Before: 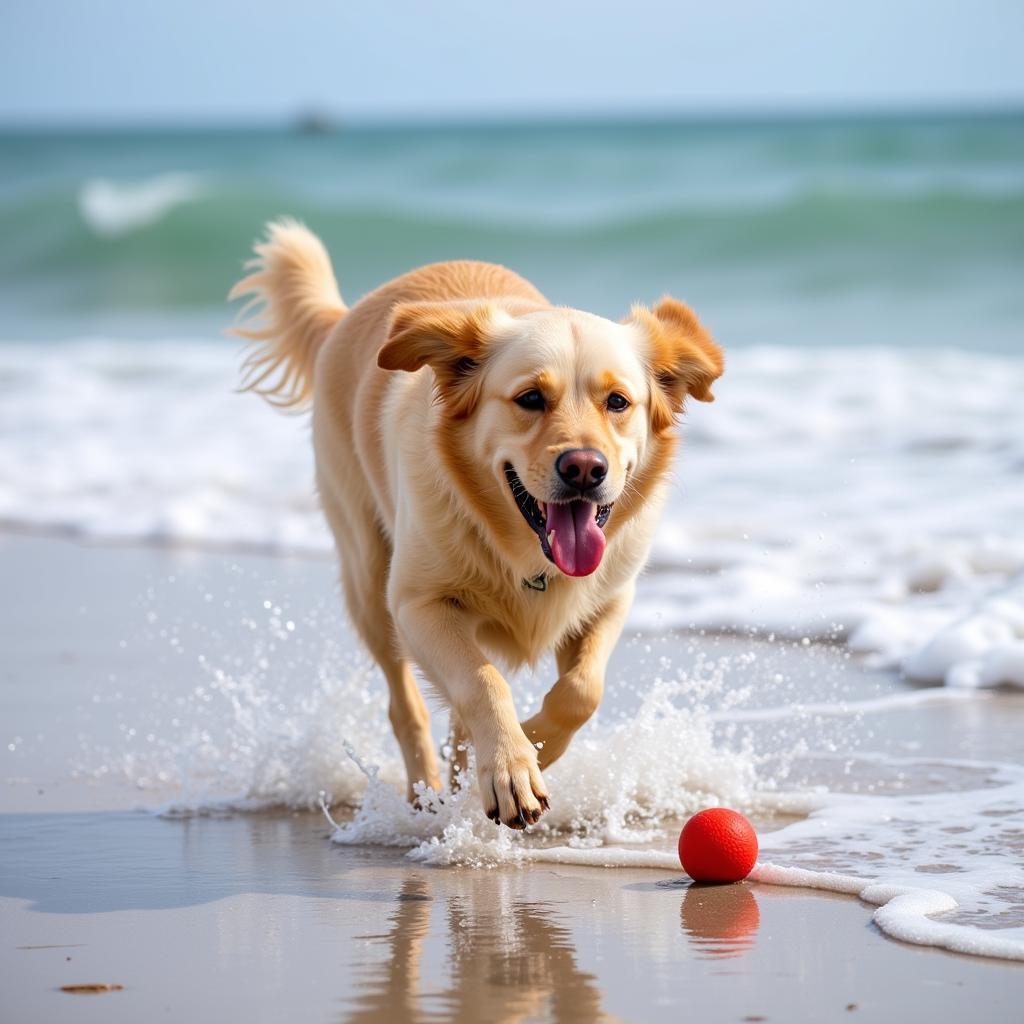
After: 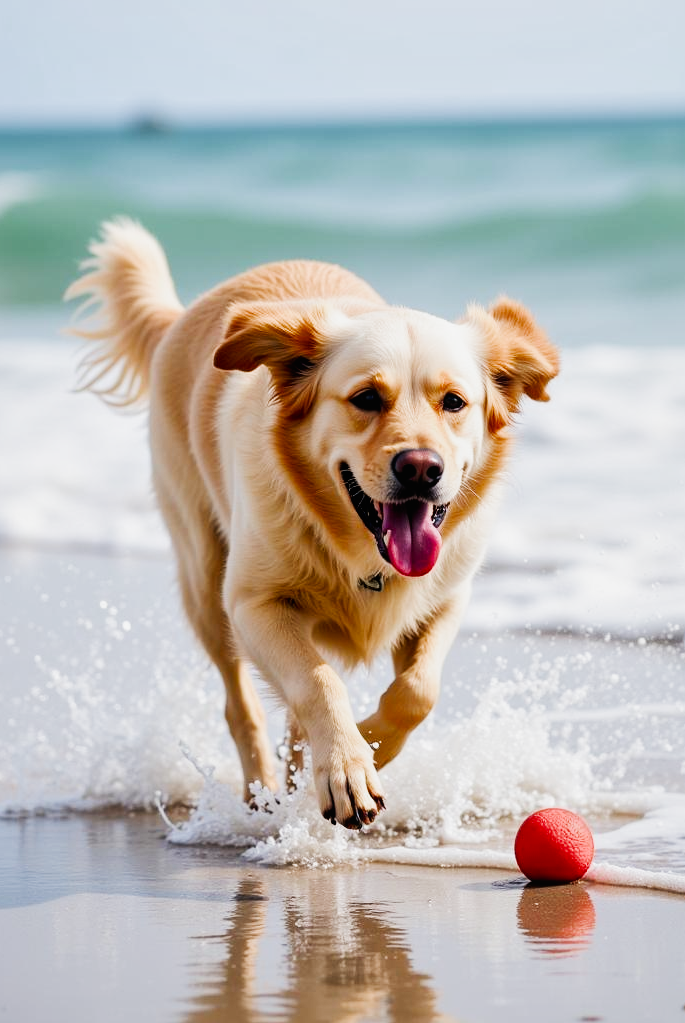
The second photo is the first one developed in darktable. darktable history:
tone curve: curves: ch0 [(0, 0.015) (0.037, 0.032) (0.131, 0.113) (0.275, 0.26) (0.497, 0.531) (0.617, 0.663) (0.704, 0.748) (0.813, 0.842) (0.911, 0.931) (0.997, 1)]; ch1 [(0, 0) (0.301, 0.3) (0.444, 0.438) (0.493, 0.494) (0.501, 0.499) (0.534, 0.543) (0.582, 0.605) (0.658, 0.687) (0.746, 0.79) (1, 1)]; ch2 [(0, 0) (0.246, 0.234) (0.36, 0.356) (0.415, 0.426) (0.476, 0.492) (0.502, 0.499) (0.525, 0.513) (0.533, 0.534) (0.586, 0.598) (0.634, 0.643) (0.706, 0.717) (0.853, 0.83) (1, 0.951)], preserve colors none
crop and rotate: left 16.091%, right 16.987%
local contrast: mode bilateral grid, contrast 19, coarseness 51, detail 119%, midtone range 0.2
filmic rgb: middle gray luminance 21.81%, black relative exposure -14.04 EV, white relative exposure 2.95 EV, threshold 5.97 EV, target black luminance 0%, hardness 8.84, latitude 59.71%, contrast 1.209, highlights saturation mix 5.65%, shadows ↔ highlights balance 42.02%, color science v5 (2021), contrast in shadows safe, contrast in highlights safe, enable highlight reconstruction true
